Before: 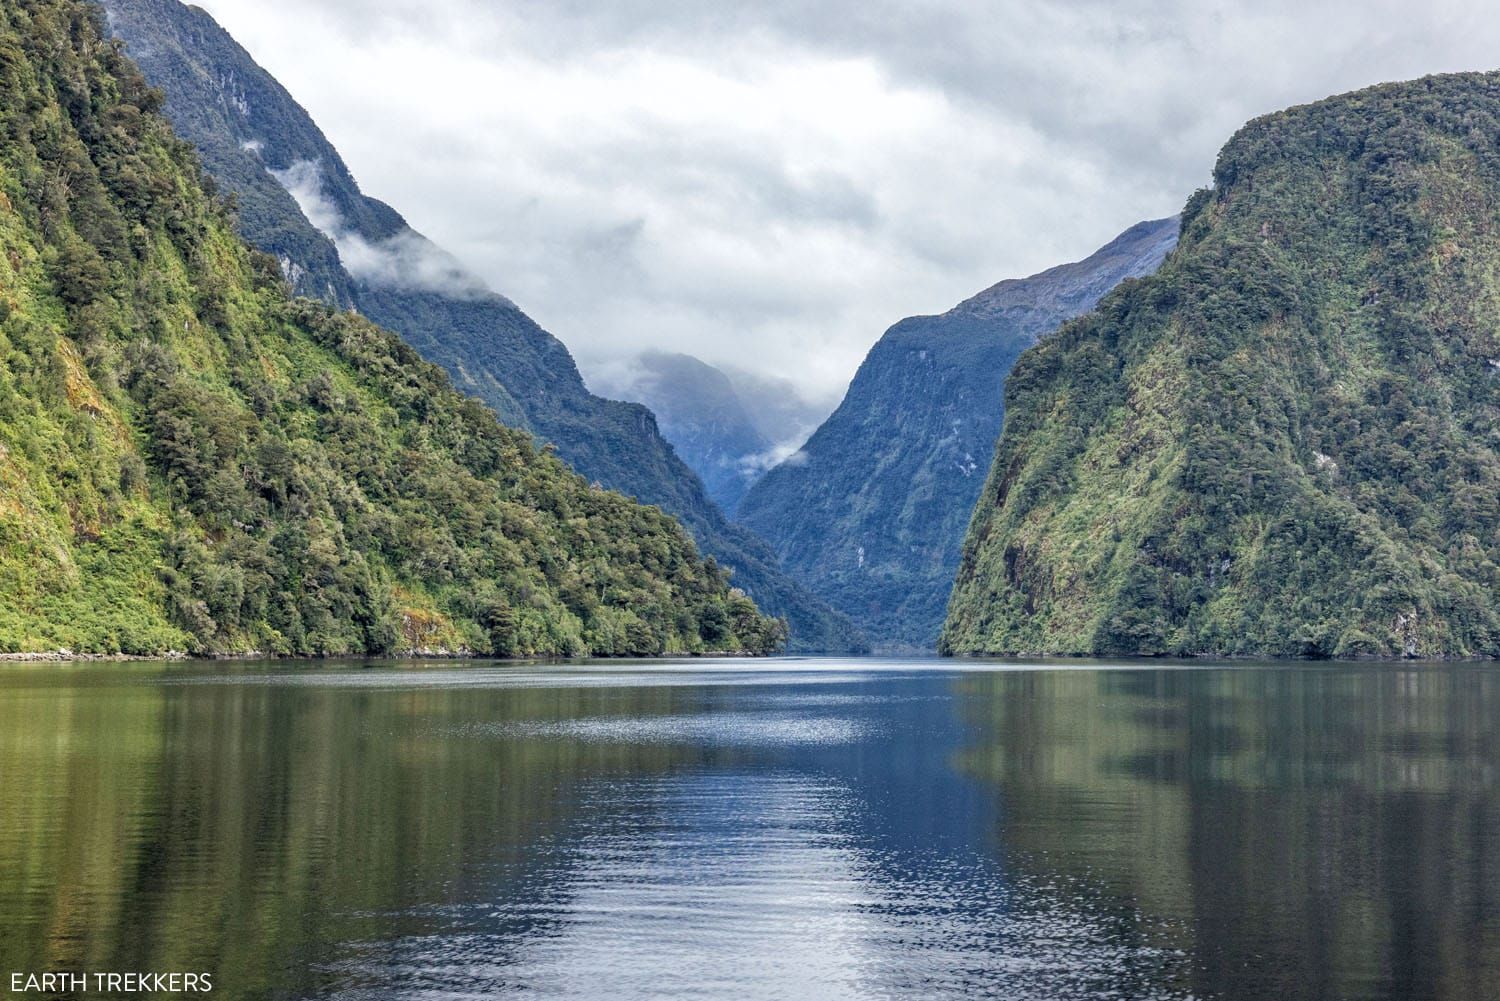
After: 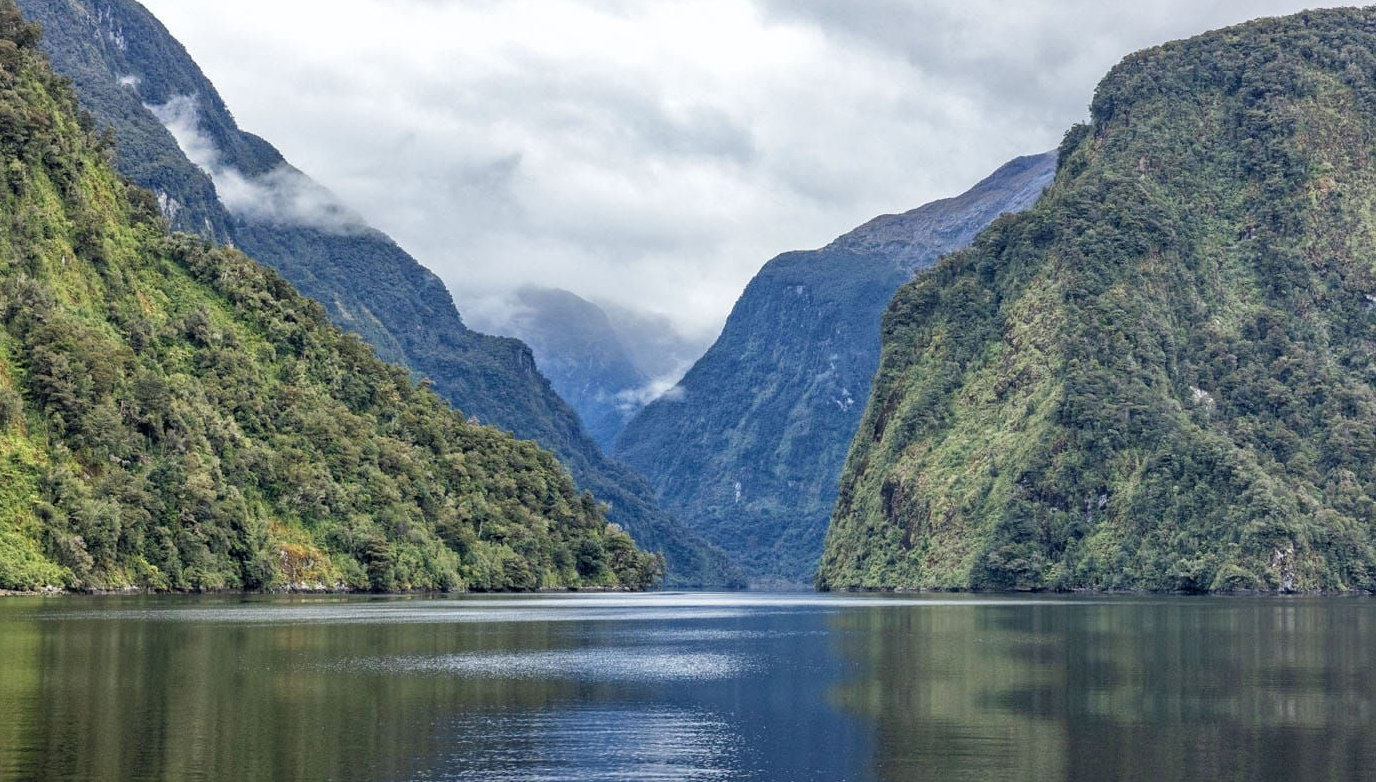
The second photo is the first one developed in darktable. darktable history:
crop: left 8.256%, top 6.544%, bottom 15.26%
